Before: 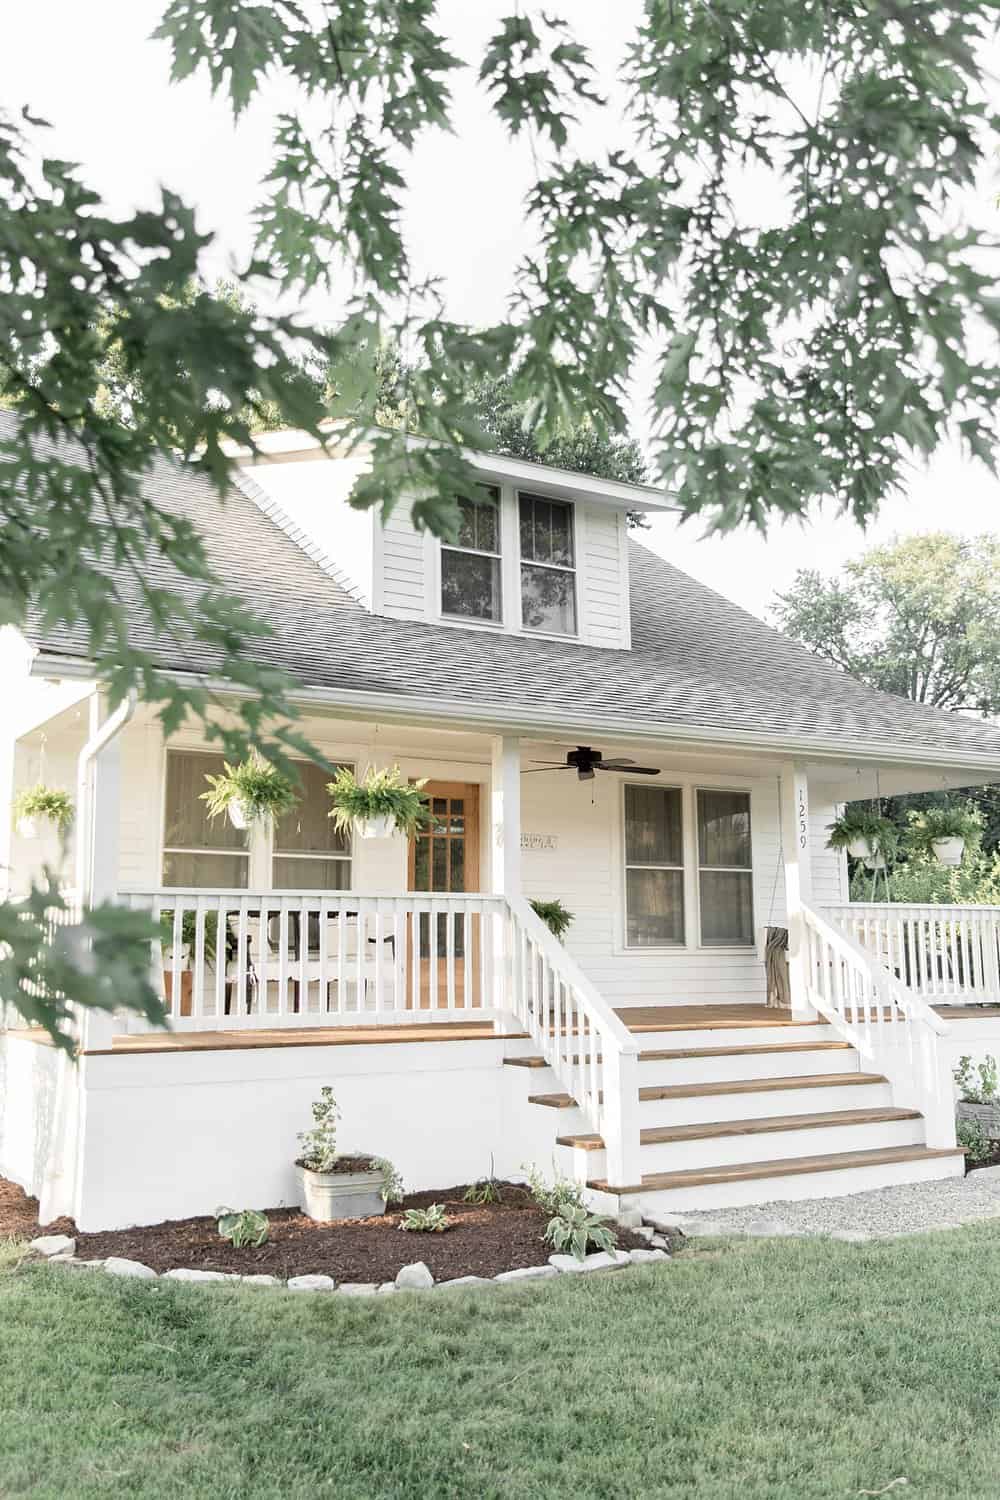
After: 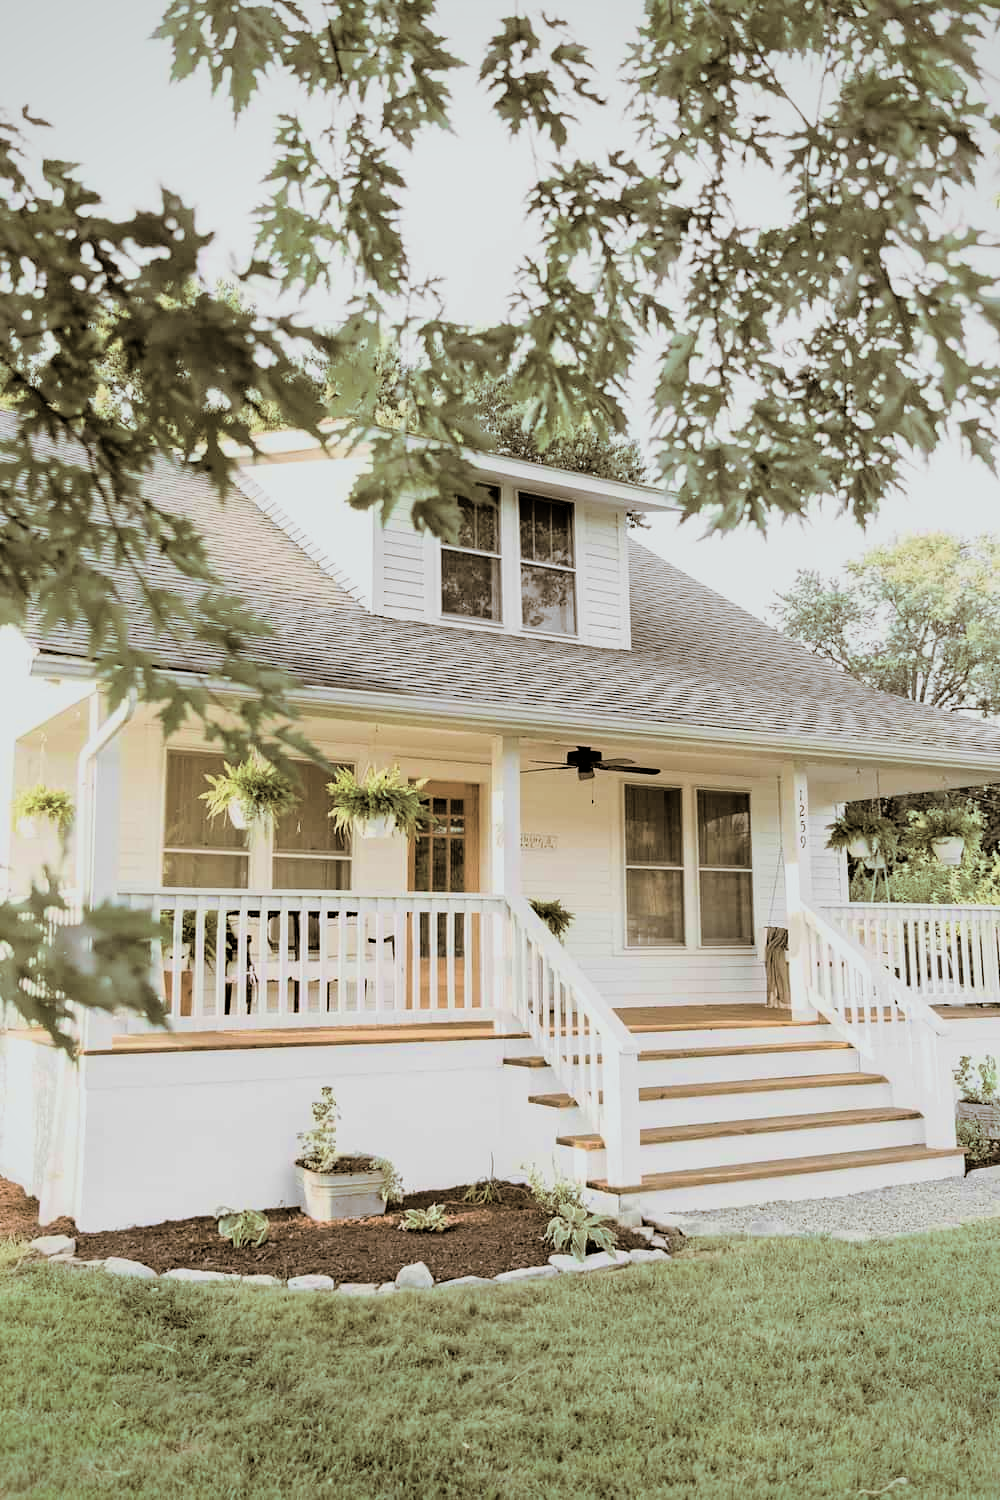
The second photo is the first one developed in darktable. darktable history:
vignetting: brightness -0.233, saturation 0.141
filmic rgb: threshold 3 EV, hardness 4.17, latitude 50%, contrast 1.1, preserve chrominance max RGB, color science v6 (2022), contrast in shadows safe, contrast in highlights safe, enable highlight reconstruction true
haze removal: compatibility mode true, adaptive false
split-toning: shadows › hue 37.98°, highlights › hue 185.58°, balance -55.261
velvia: on, module defaults
